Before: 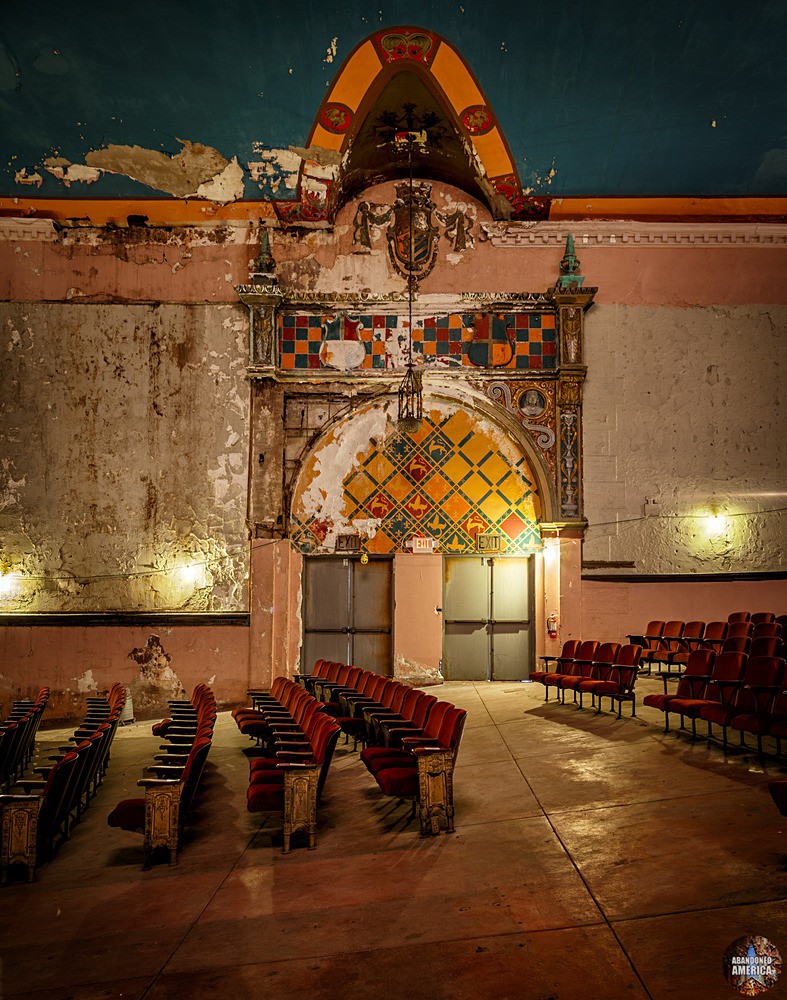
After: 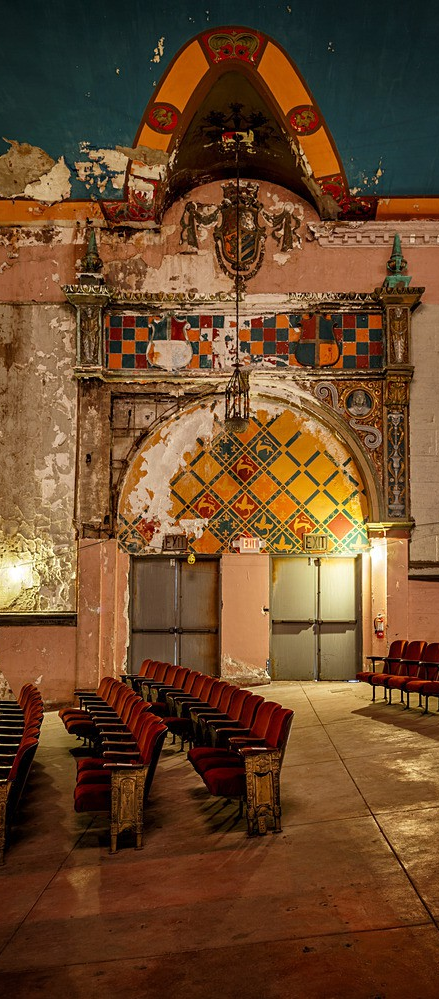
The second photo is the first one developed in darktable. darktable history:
crop: left 22.064%, right 22.063%, bottom 0.012%
